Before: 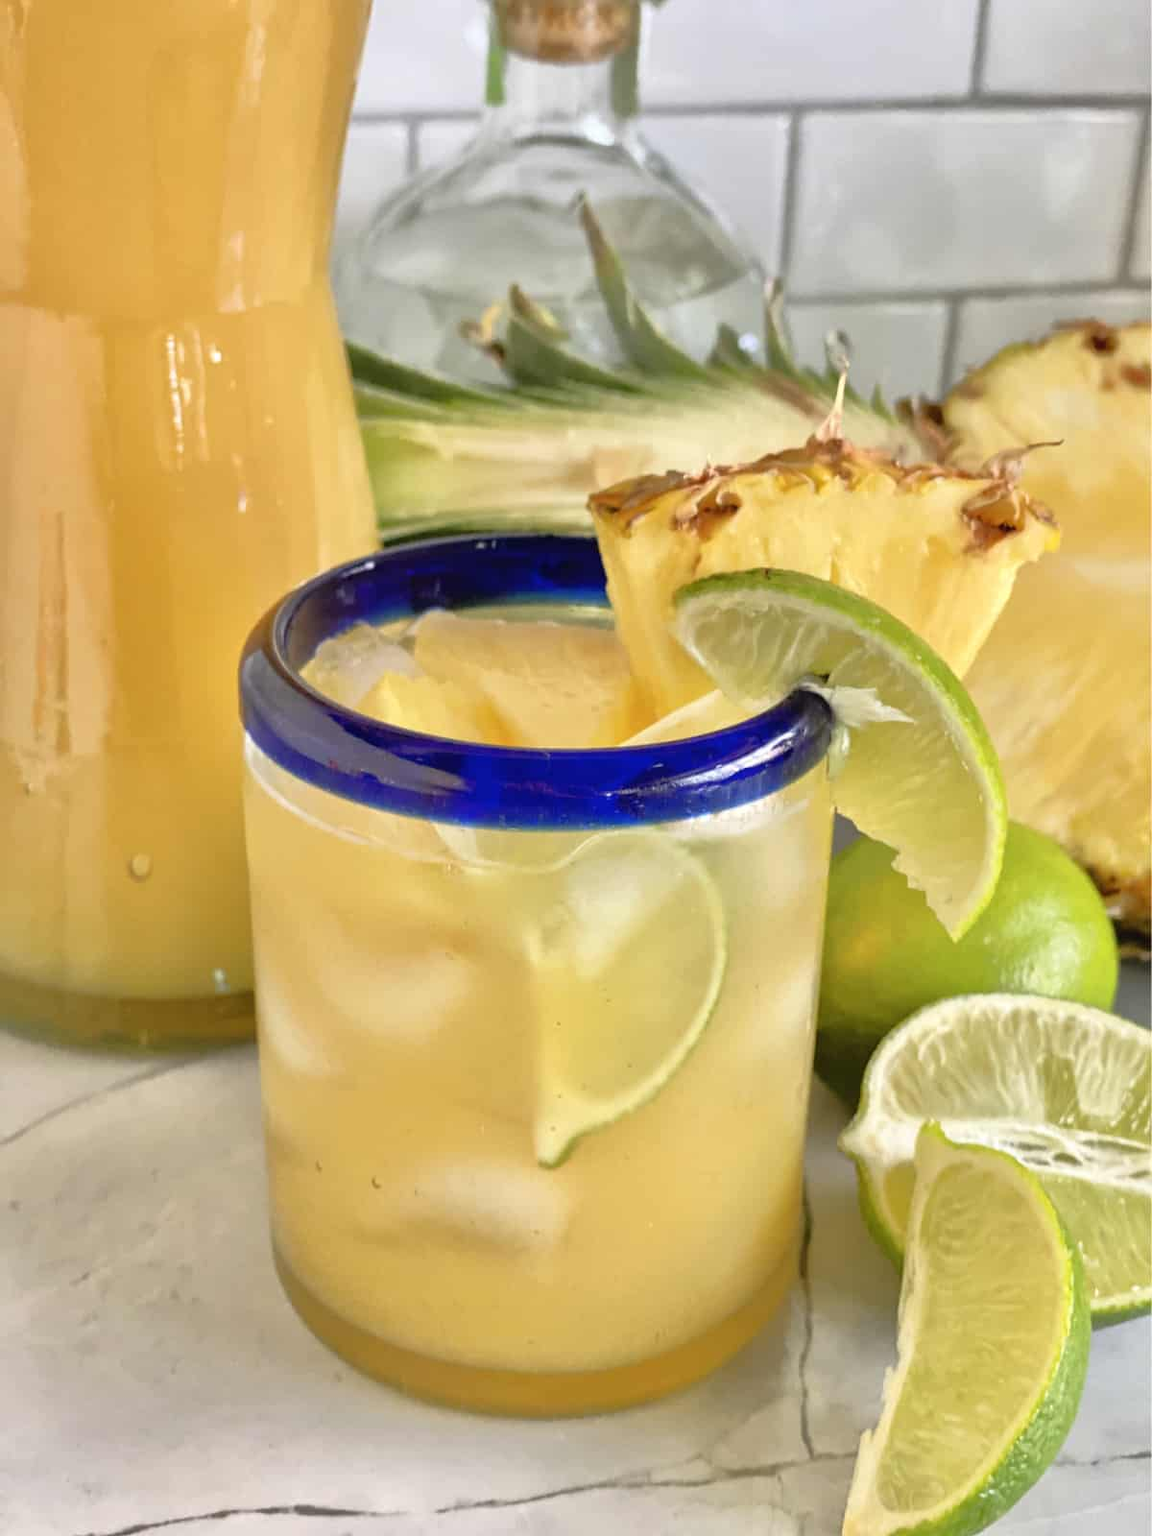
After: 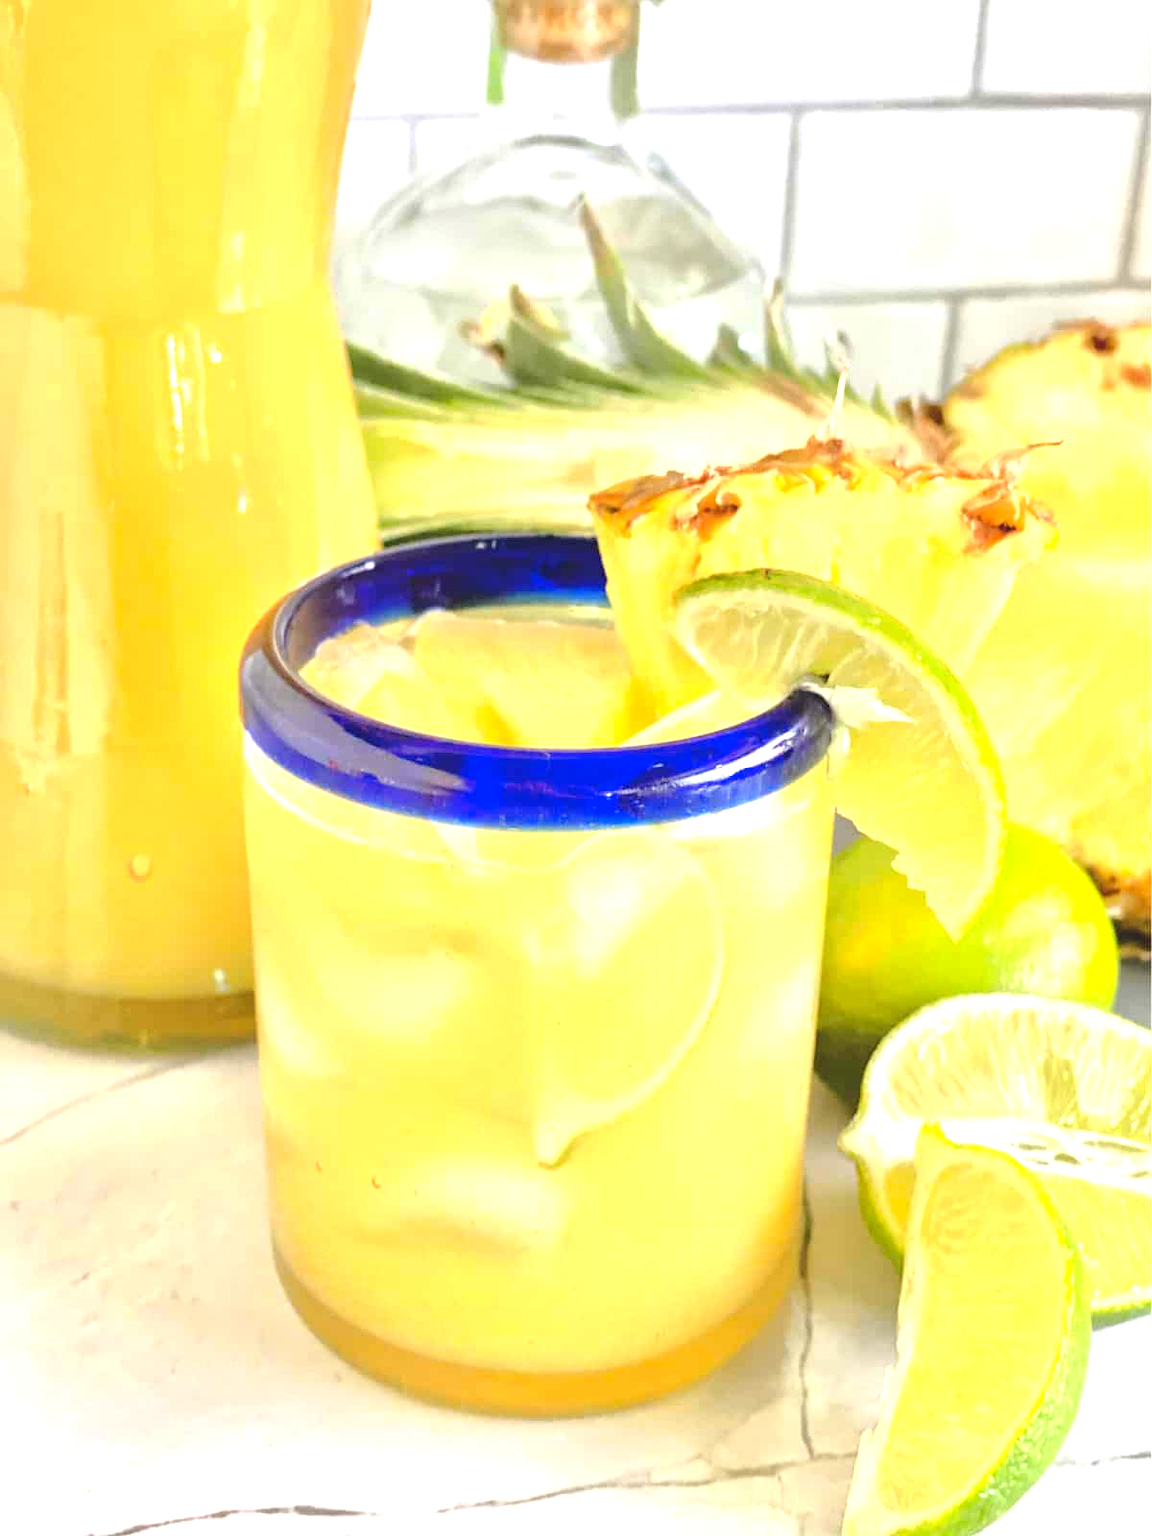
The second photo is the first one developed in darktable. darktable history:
exposure: black level correction -0.002, exposure 1.108 EV, compensate highlight preservation false
contrast brightness saturation: contrast 0.073, brightness 0.081, saturation 0.179
